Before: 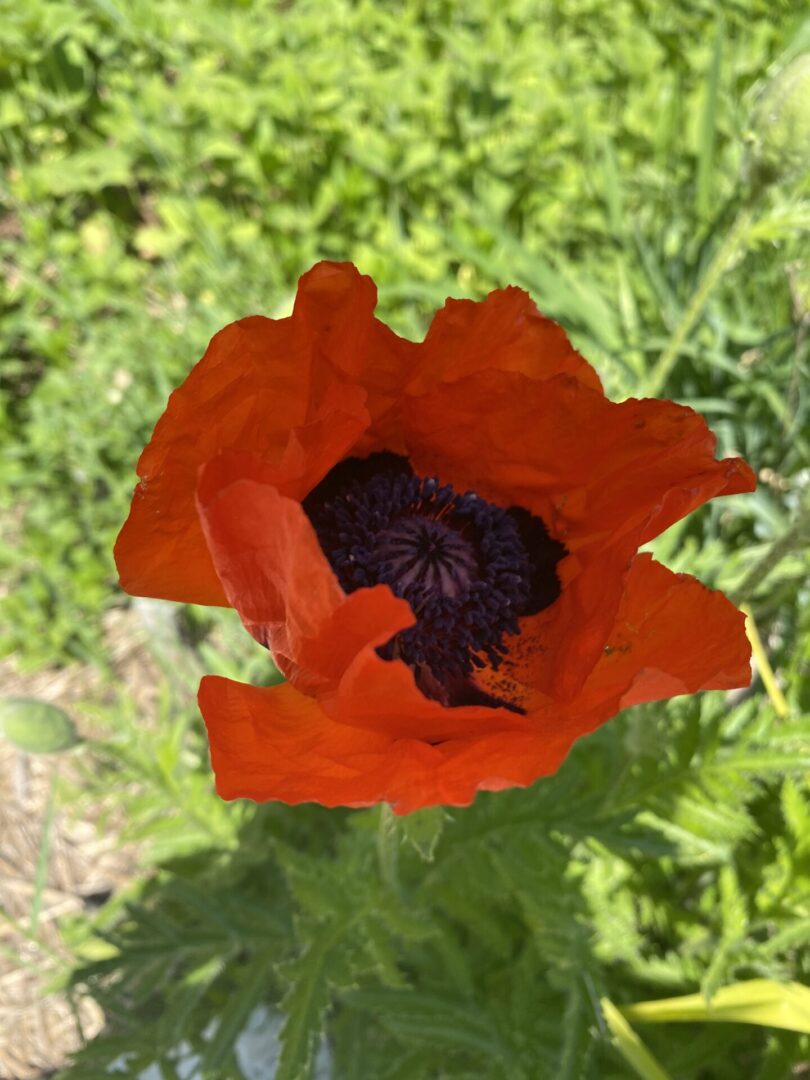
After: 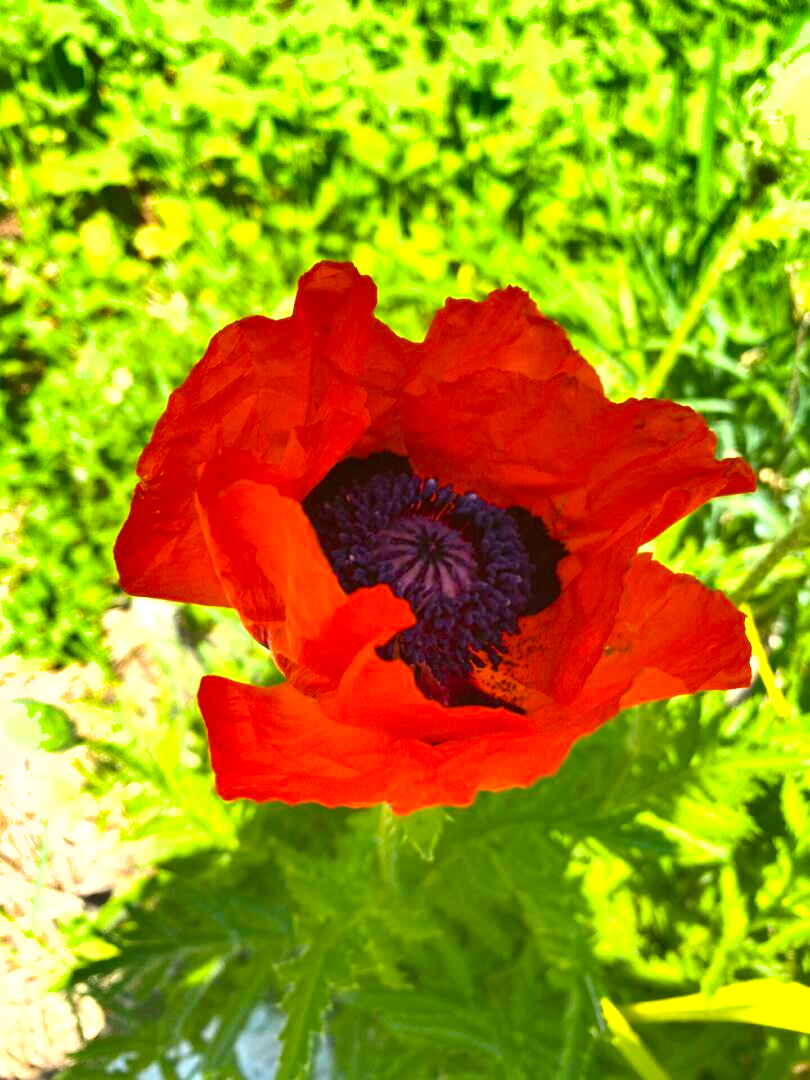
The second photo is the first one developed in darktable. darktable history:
color balance rgb: linear chroma grading › global chroma 10%, perceptual saturation grading › global saturation 30%, global vibrance 10%
white balance: emerald 1
exposure: black level correction 0, exposure 1.015 EV, compensate exposure bias true, compensate highlight preservation false
shadows and highlights: shadows 5, soften with gaussian
